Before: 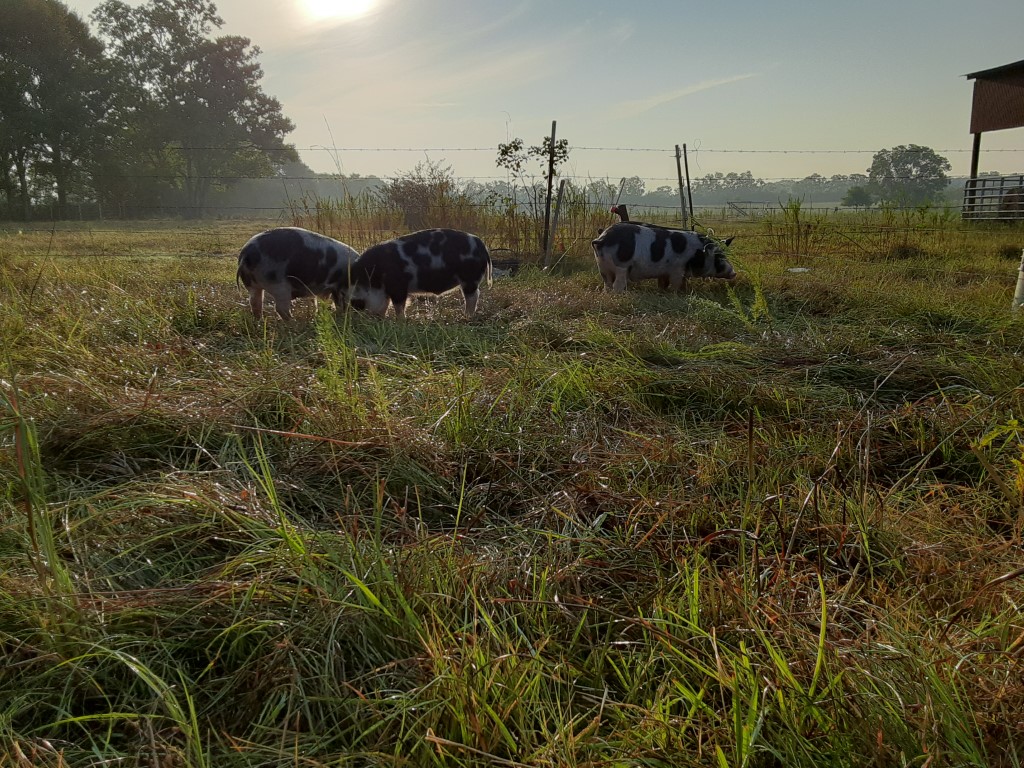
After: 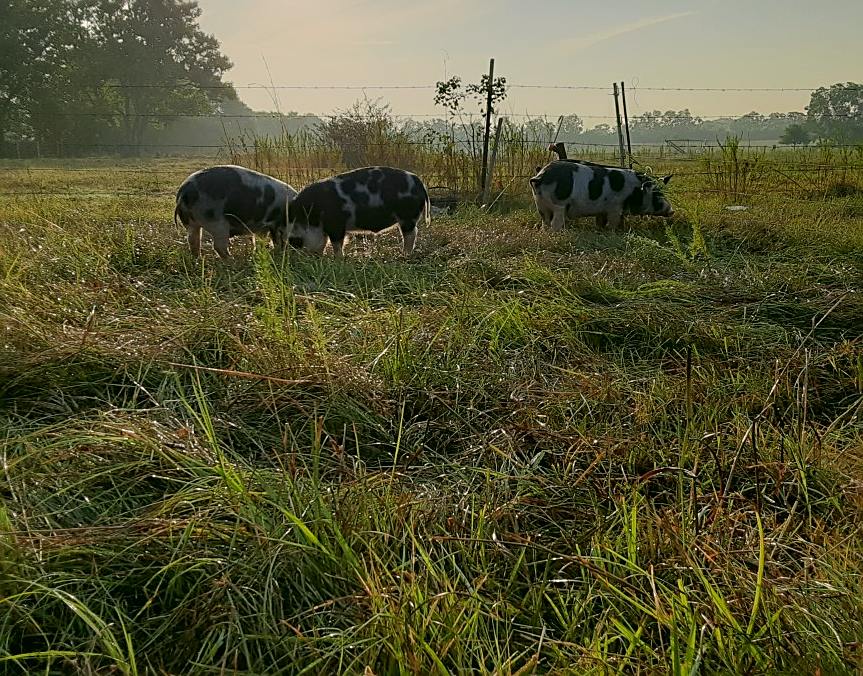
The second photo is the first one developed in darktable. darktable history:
color correction: highlights a* 4.13, highlights b* 4.97, shadows a* -6.82, shadows b* 4.72
base curve: curves: ch0 [(0, 0) (0.235, 0.266) (0.503, 0.496) (0.786, 0.72) (1, 1)]
sharpen: on, module defaults
crop: left 6.134%, top 8.104%, right 9.534%, bottom 3.815%
